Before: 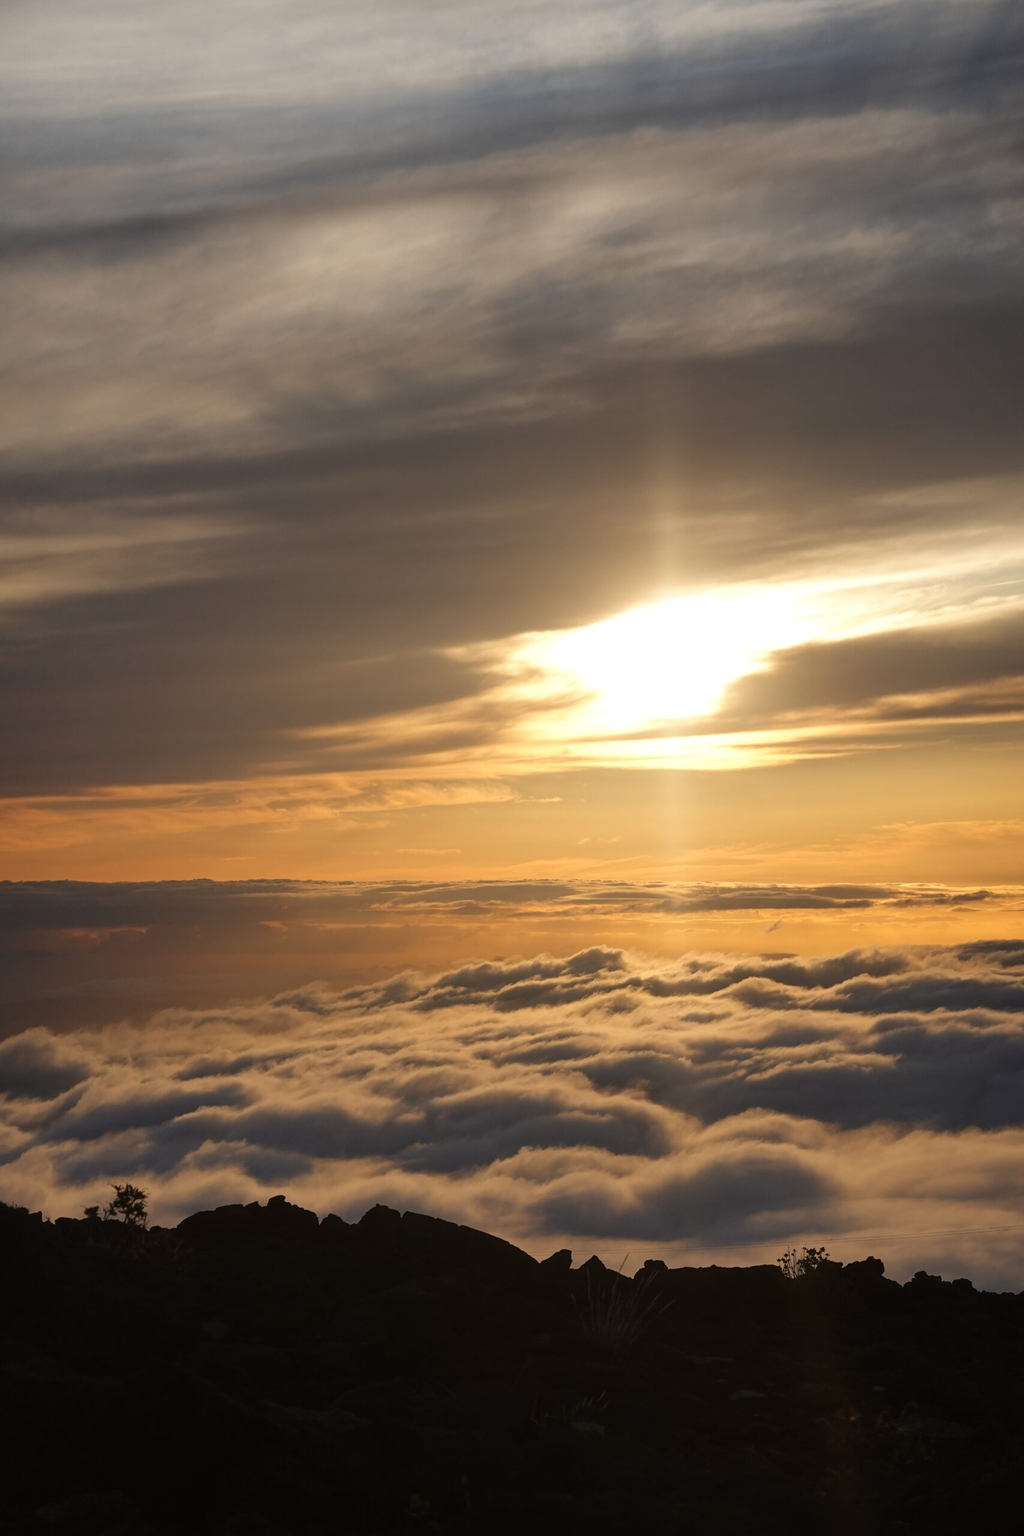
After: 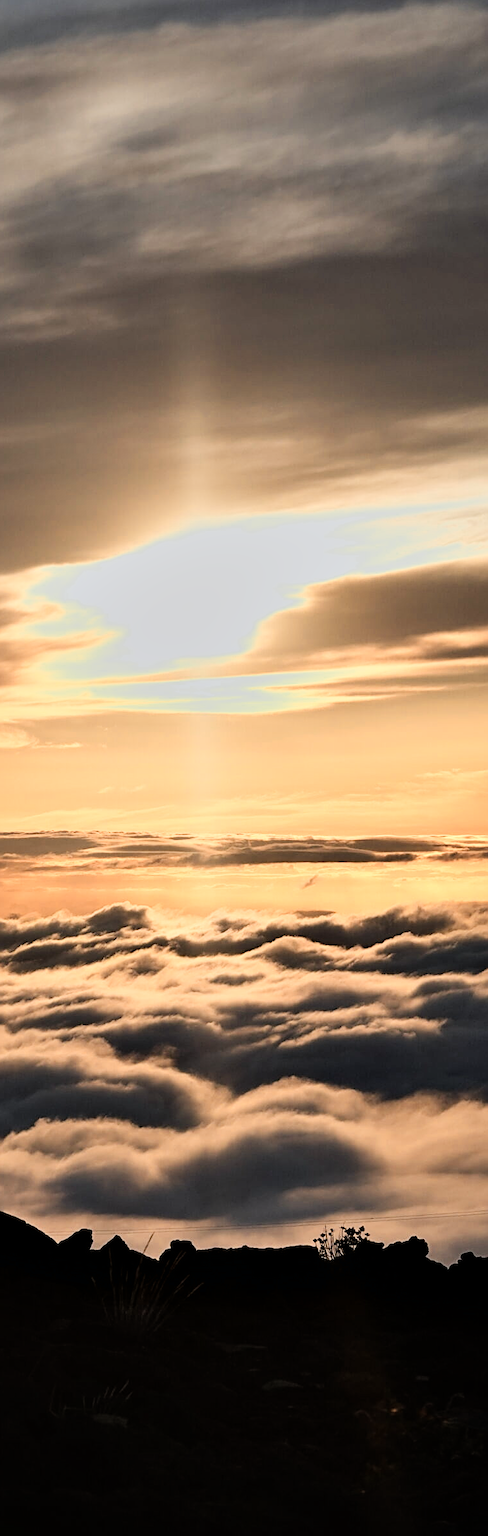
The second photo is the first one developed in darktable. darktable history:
crop: left 47.459%, top 6.919%, right 8.109%
color zones: curves: ch0 [(0.018, 0.548) (0.197, 0.654) (0.425, 0.447) (0.605, 0.658) (0.732, 0.579)]; ch1 [(0.105, 0.531) (0.224, 0.531) (0.386, 0.39) (0.618, 0.456) (0.732, 0.456) (0.956, 0.421)]; ch2 [(0.039, 0.583) (0.215, 0.465) (0.399, 0.544) (0.465, 0.548) (0.614, 0.447) (0.724, 0.43) (0.882, 0.623) (0.956, 0.632)]
sharpen: amount 0.592
contrast equalizer: octaves 7, y [[0.6 ×6], [0.55 ×6], [0 ×6], [0 ×6], [0 ×6]]
filmic rgb: black relative exposure -16 EV, white relative exposure 6.1 EV, hardness 5.24
